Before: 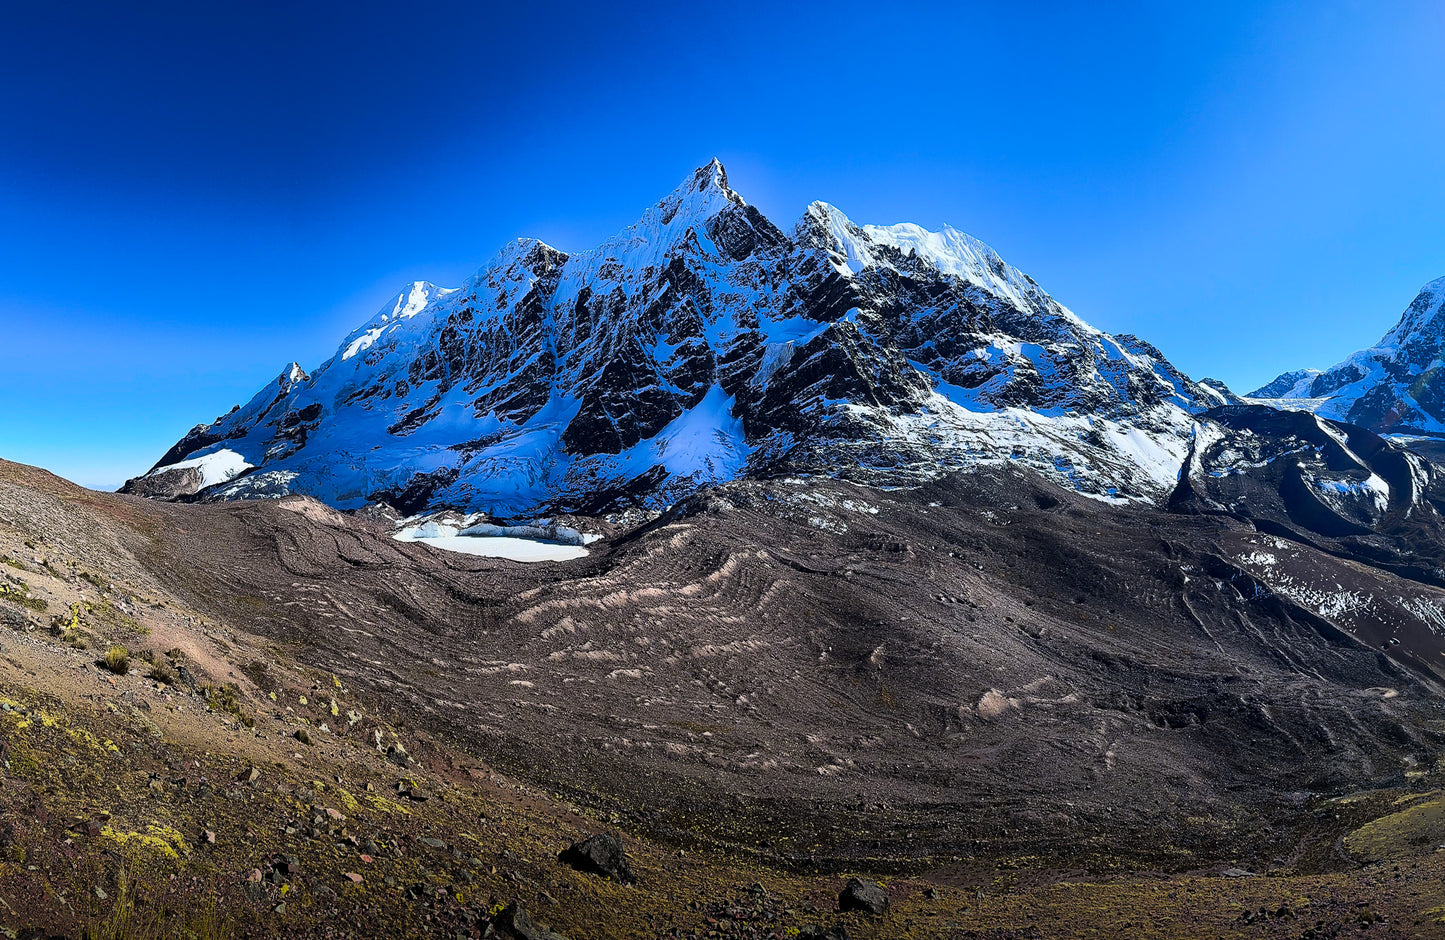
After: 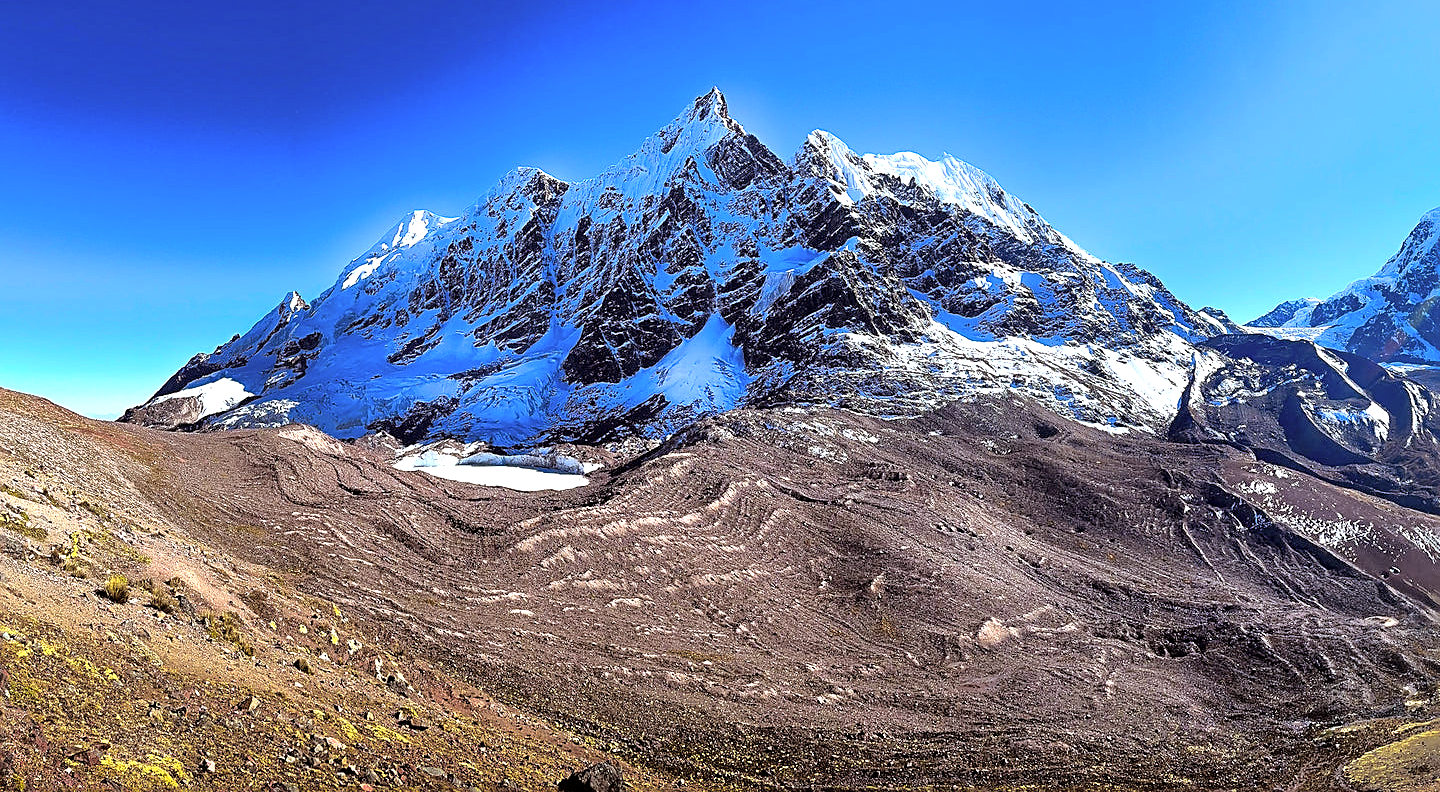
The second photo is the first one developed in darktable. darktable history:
rgb levels: mode RGB, independent channels, levels [[0, 0.5, 1], [0, 0.521, 1], [0, 0.536, 1]]
shadows and highlights: shadows 12, white point adjustment 1.2, highlights -0.36, soften with gaussian
sharpen: on, module defaults
crop: top 7.625%, bottom 8.027%
color correction: saturation 0.98
tone equalizer: -7 EV 0.15 EV, -6 EV 0.6 EV, -5 EV 1.15 EV, -4 EV 1.33 EV, -3 EV 1.15 EV, -2 EV 0.6 EV, -1 EV 0.15 EV, mask exposure compensation -0.5 EV
exposure: exposure 0.6 EV, compensate highlight preservation false
